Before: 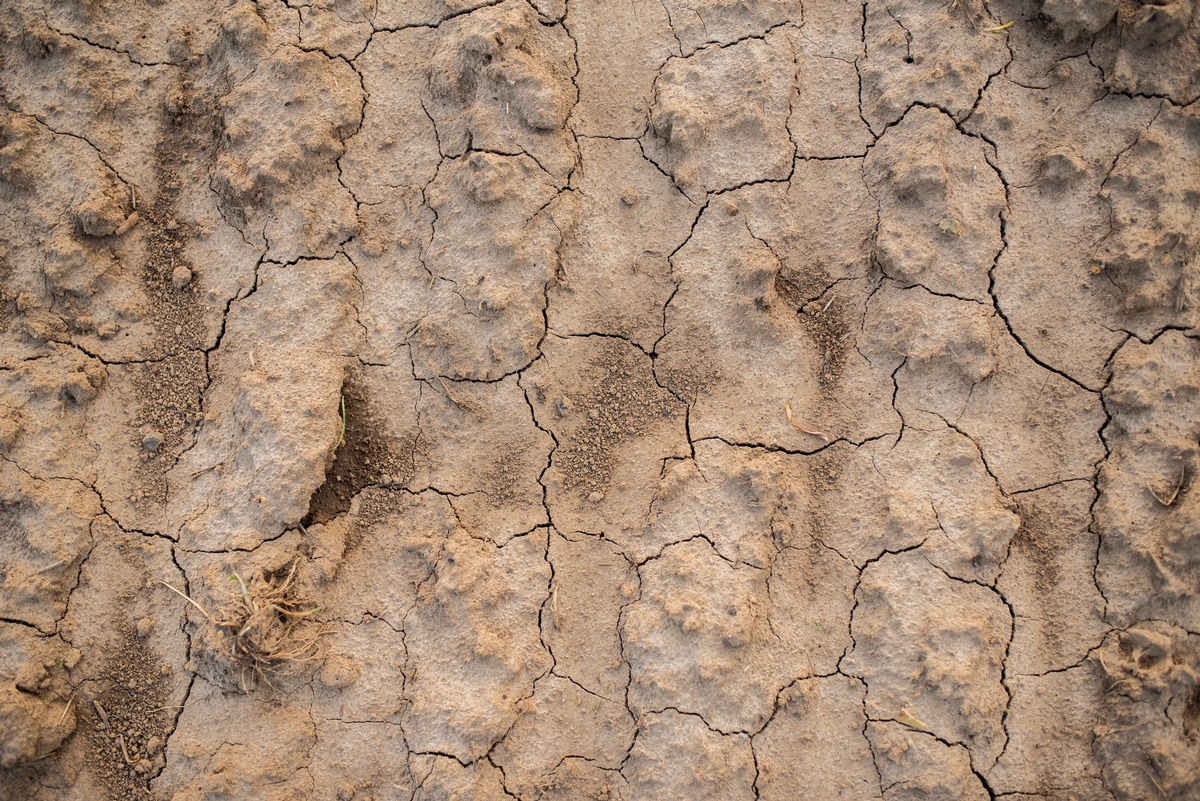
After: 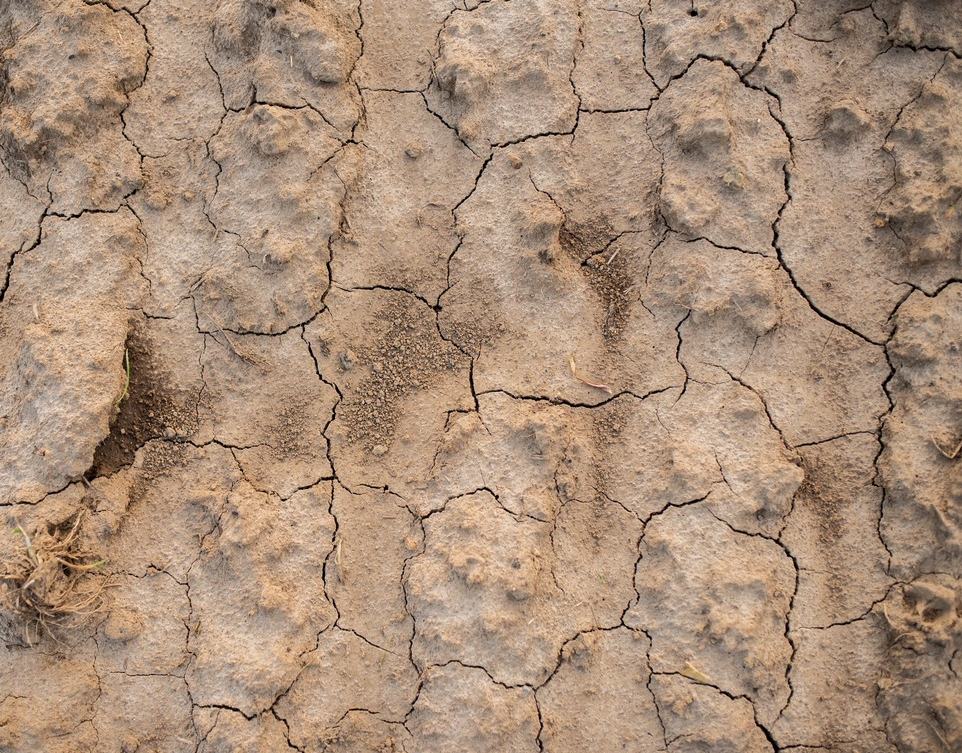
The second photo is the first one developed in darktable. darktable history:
crop and rotate: left 18.04%, top 5.942%, right 1.727%
